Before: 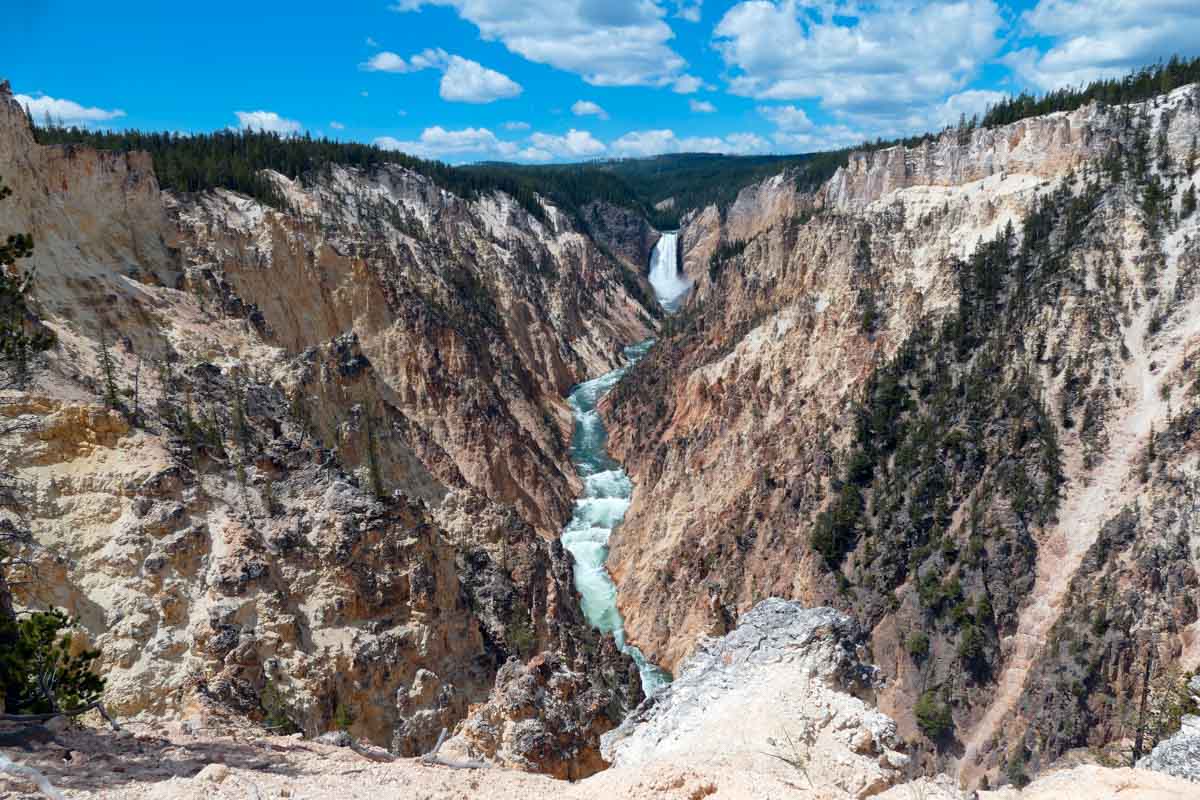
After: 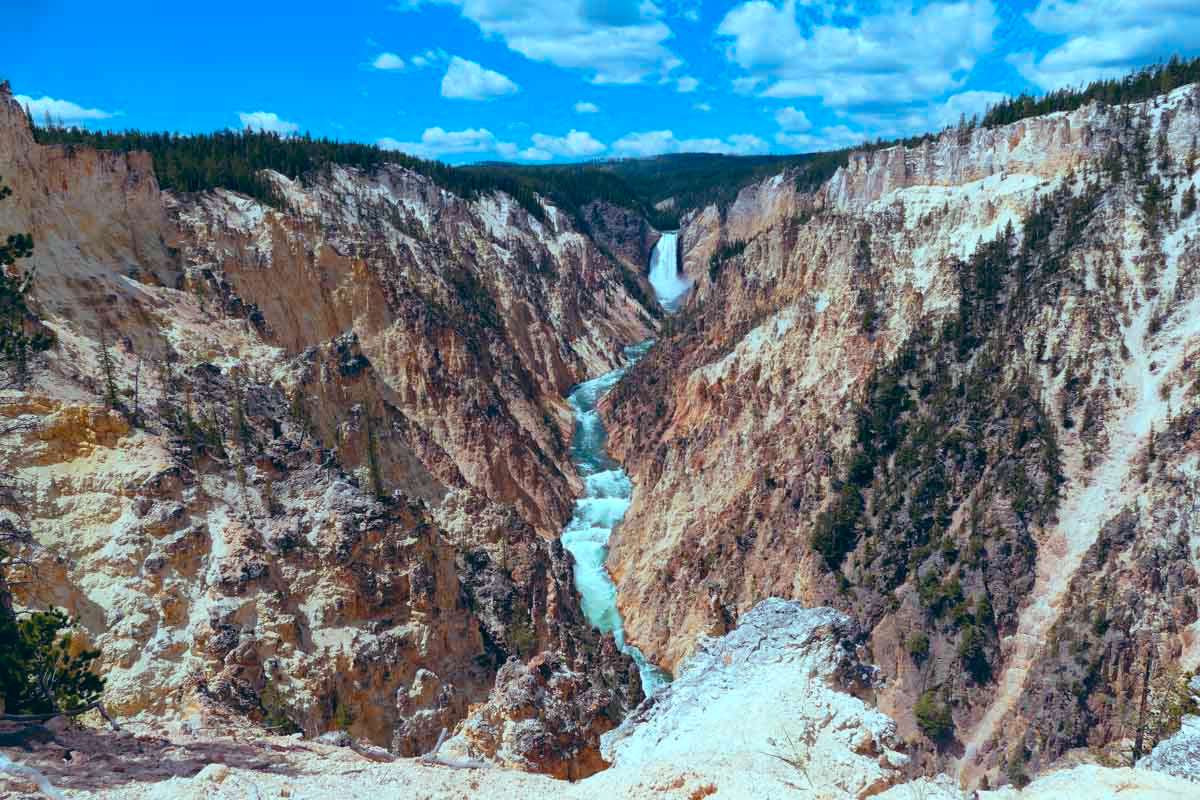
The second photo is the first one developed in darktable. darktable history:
color balance rgb: perceptual saturation grading › global saturation 25%, global vibrance 20%
color balance: lift [1.003, 0.993, 1.001, 1.007], gamma [1.018, 1.072, 0.959, 0.928], gain [0.974, 0.873, 1.031, 1.127]
